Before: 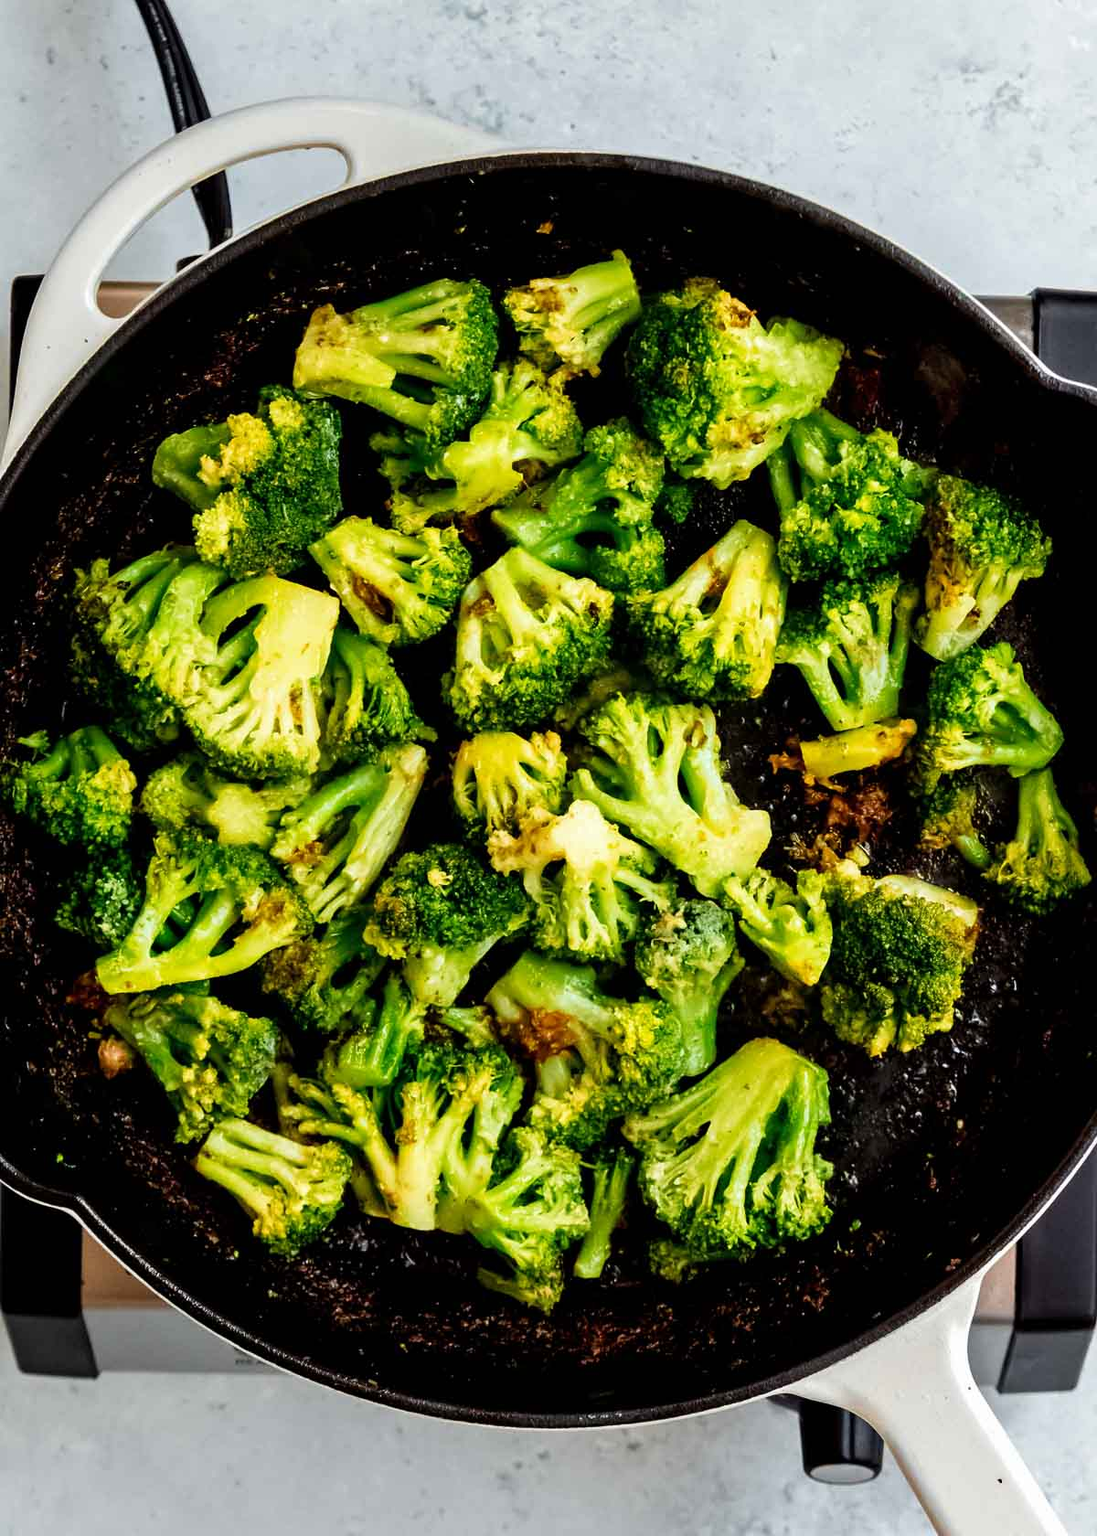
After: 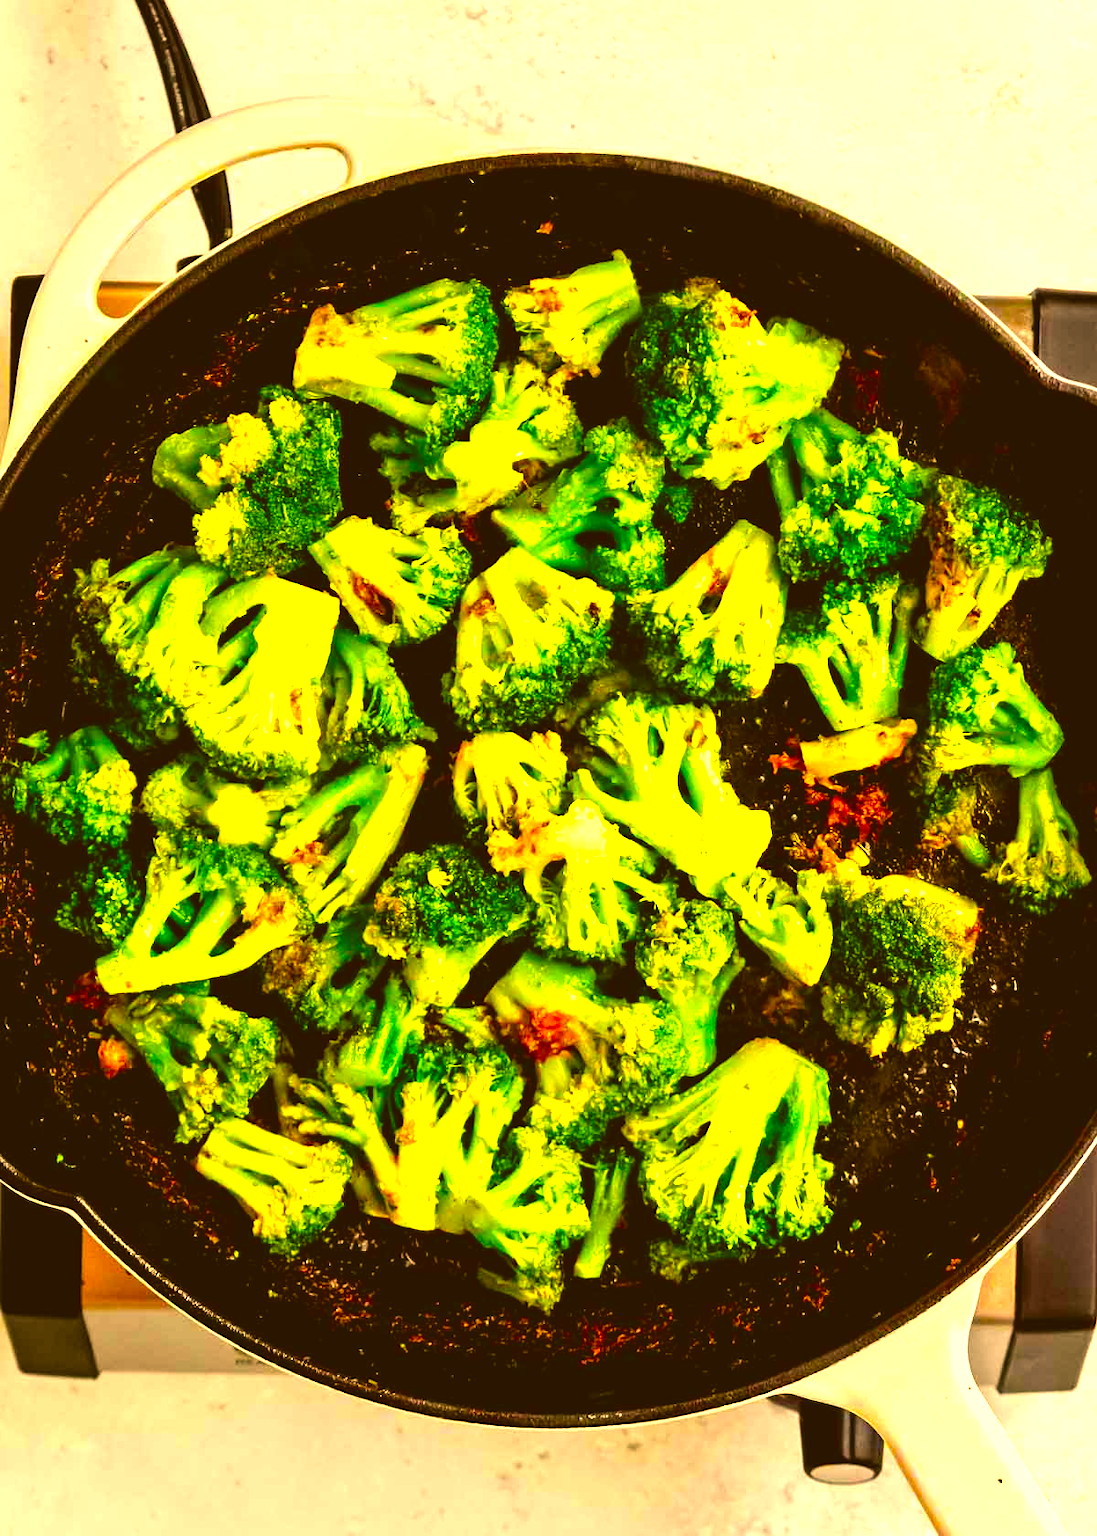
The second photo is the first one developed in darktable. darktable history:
color correction: highlights a* 10.44, highlights b* 30.04, shadows a* 2.73, shadows b* 17.51, saturation 1.72
exposure: black level correction -0.005, exposure 1.002 EV, compensate highlight preservation false
